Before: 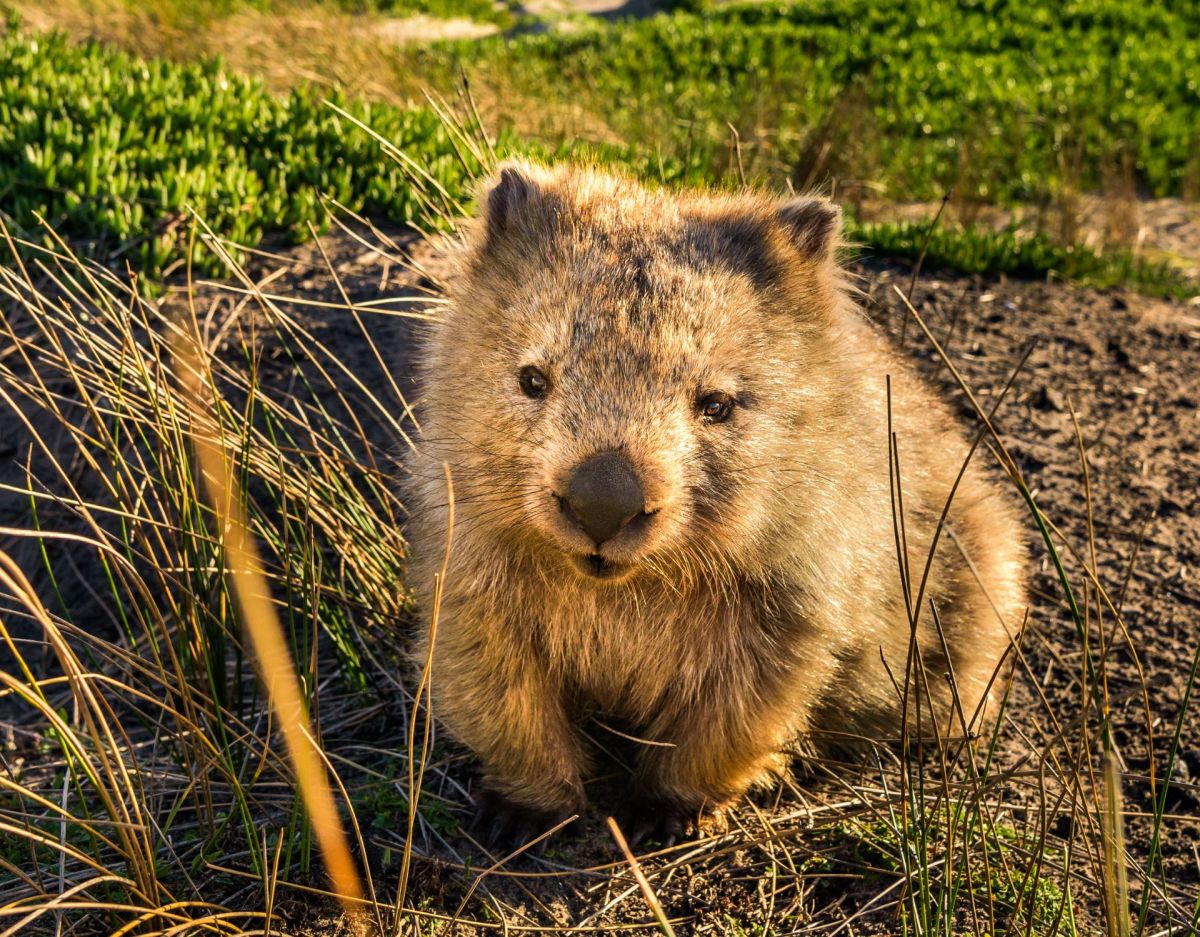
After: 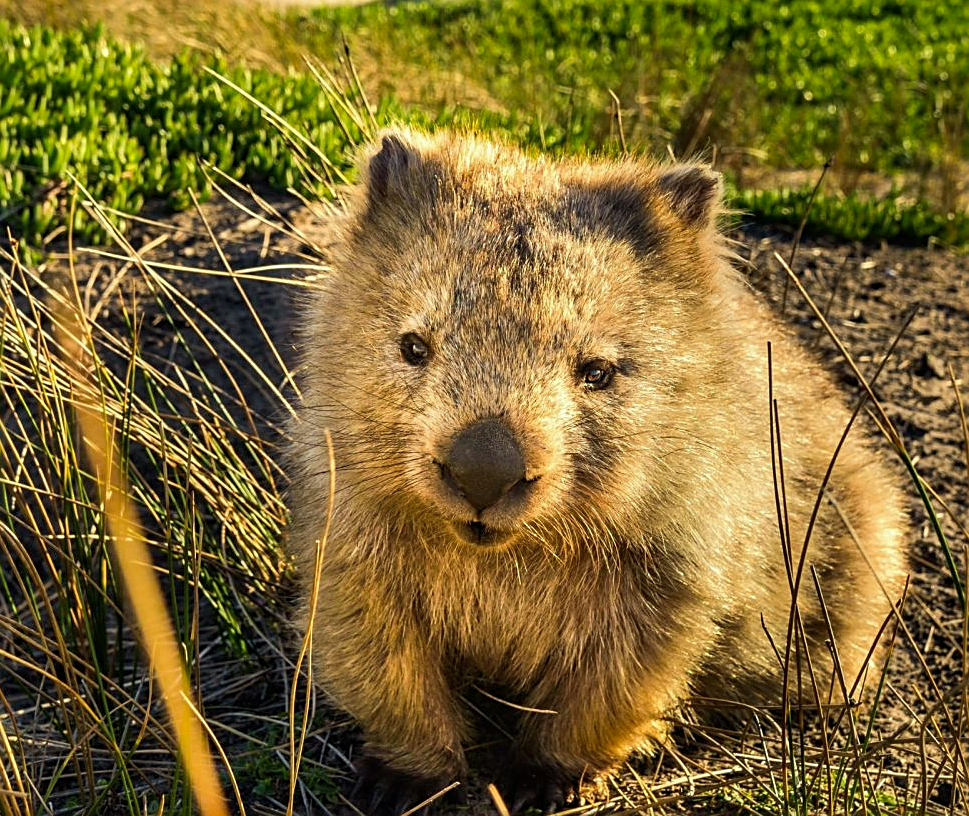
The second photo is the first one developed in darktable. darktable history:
crop: left 9.987%, top 3.523%, right 9.197%, bottom 9.348%
color correction: highlights a* -4.42, highlights b* 6.34
sharpen: on, module defaults
